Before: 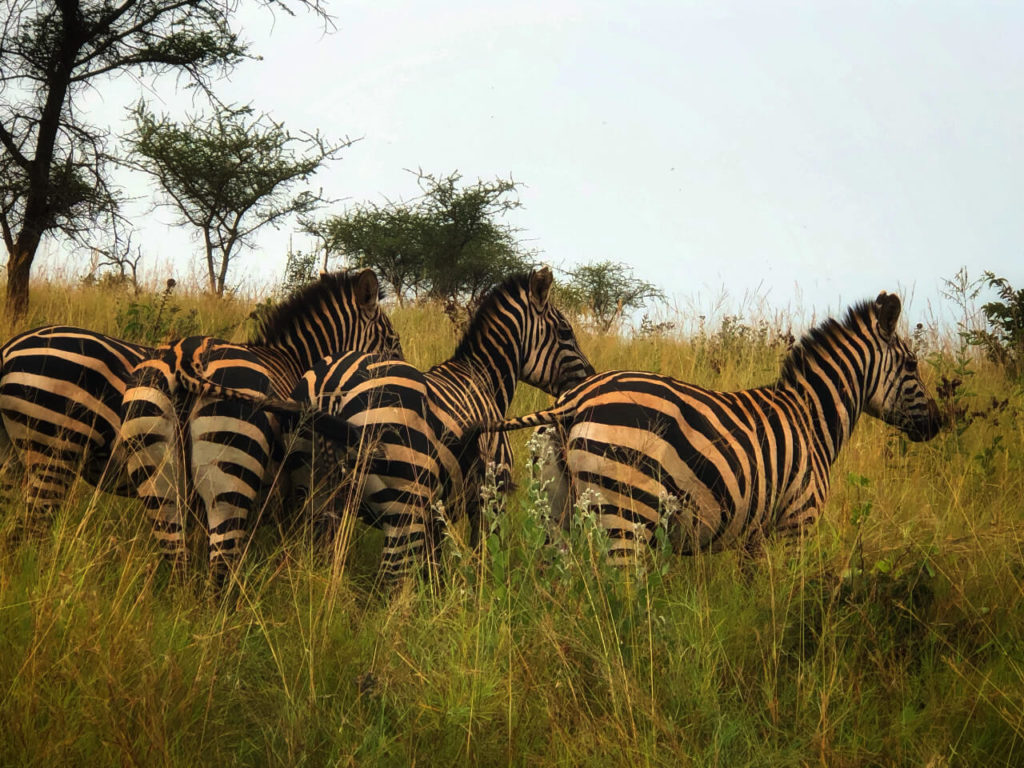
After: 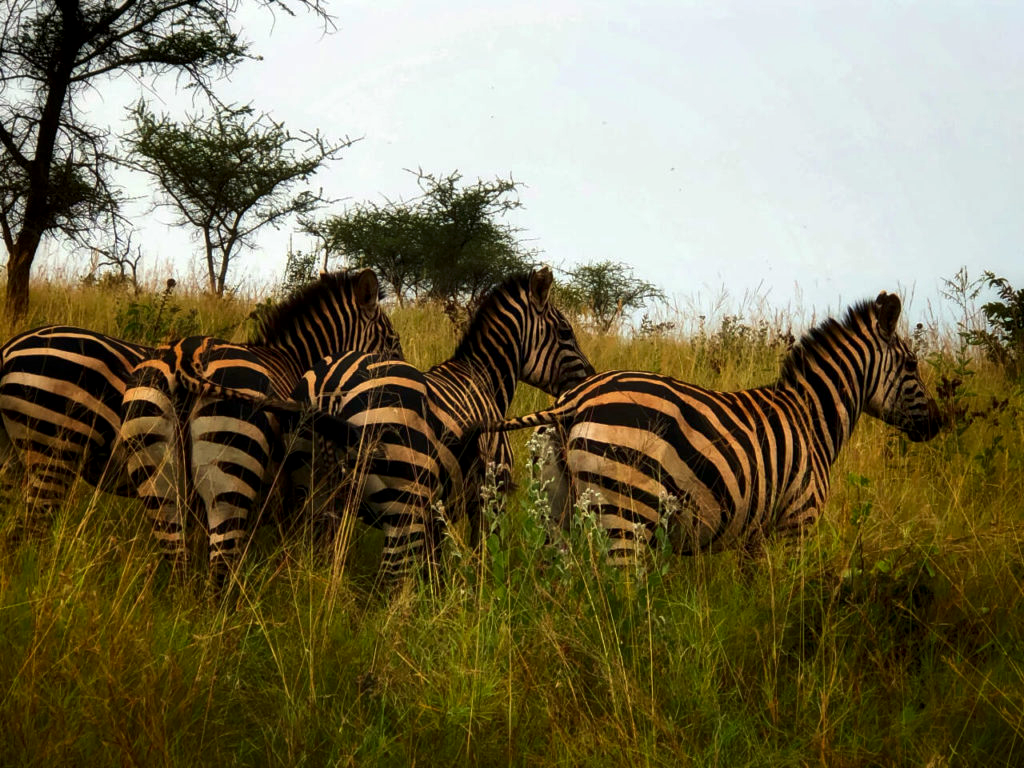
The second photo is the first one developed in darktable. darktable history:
contrast brightness saturation: contrast 0.065, brightness -0.134, saturation 0.046
local contrast: highlights 100%, shadows 103%, detail 119%, midtone range 0.2
